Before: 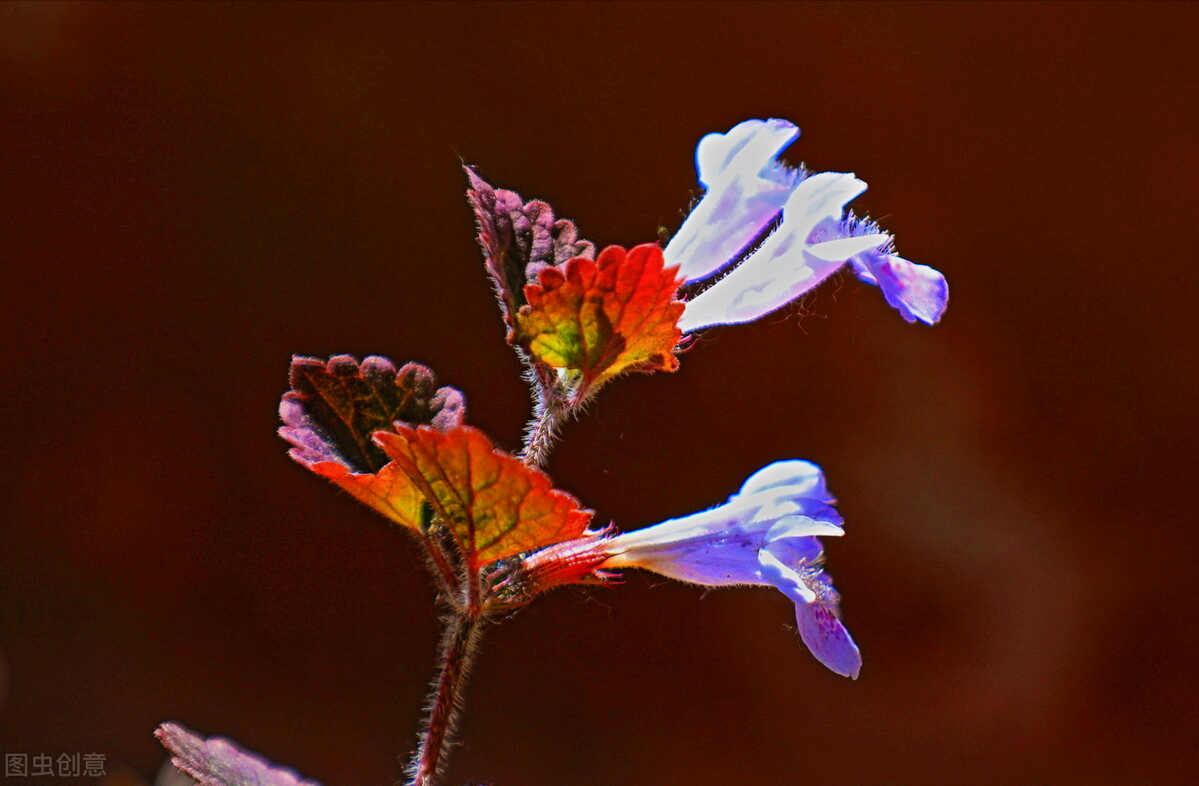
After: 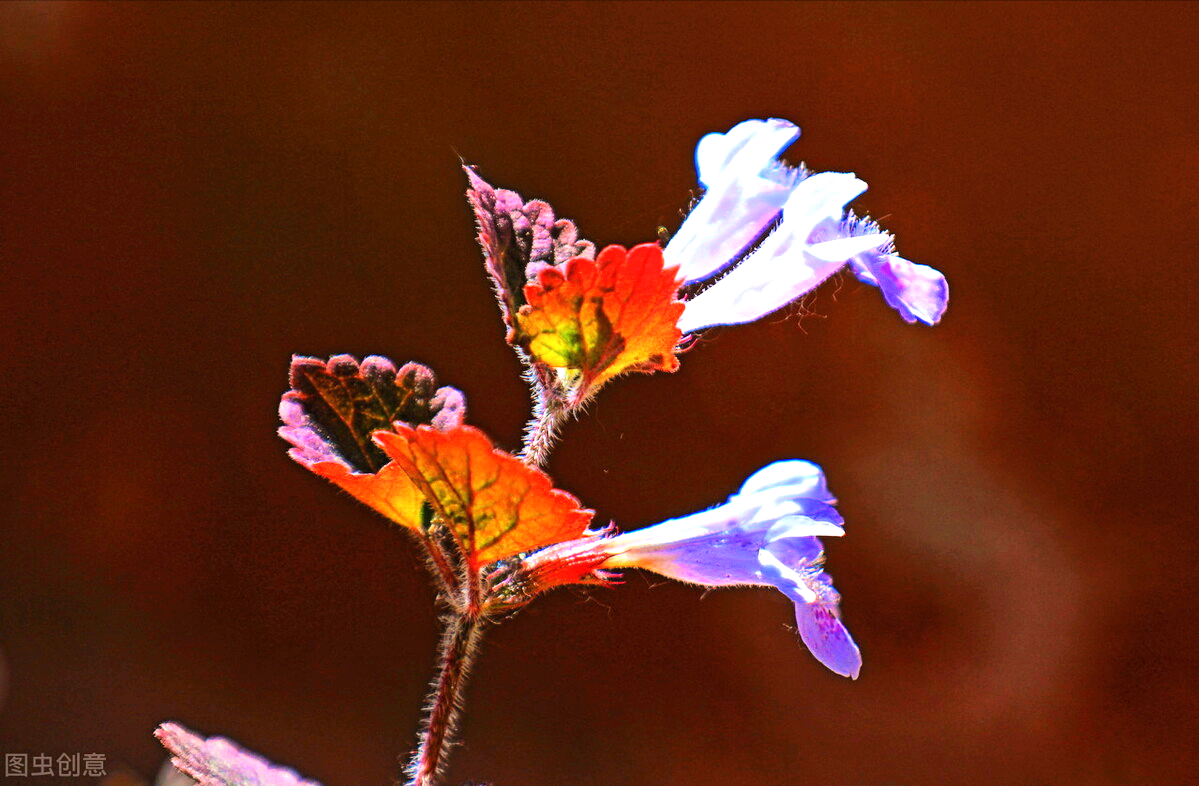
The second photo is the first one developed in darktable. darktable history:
exposure: black level correction 0, exposure 1.001 EV, compensate highlight preservation false
tone curve: curves: ch0 [(0, 0) (0.051, 0.03) (0.096, 0.071) (0.251, 0.234) (0.461, 0.515) (0.605, 0.692) (0.761, 0.824) (0.881, 0.907) (1, 0.984)]; ch1 [(0, 0) (0.1, 0.038) (0.318, 0.243) (0.399, 0.351) (0.478, 0.469) (0.499, 0.499) (0.534, 0.541) (0.567, 0.592) (0.601, 0.629) (0.666, 0.7) (1, 1)]; ch2 [(0, 0) (0.453, 0.45) (0.479, 0.483) (0.504, 0.499) (0.52, 0.519) (0.541, 0.559) (0.601, 0.622) (0.824, 0.815) (1, 1)], preserve colors basic power
